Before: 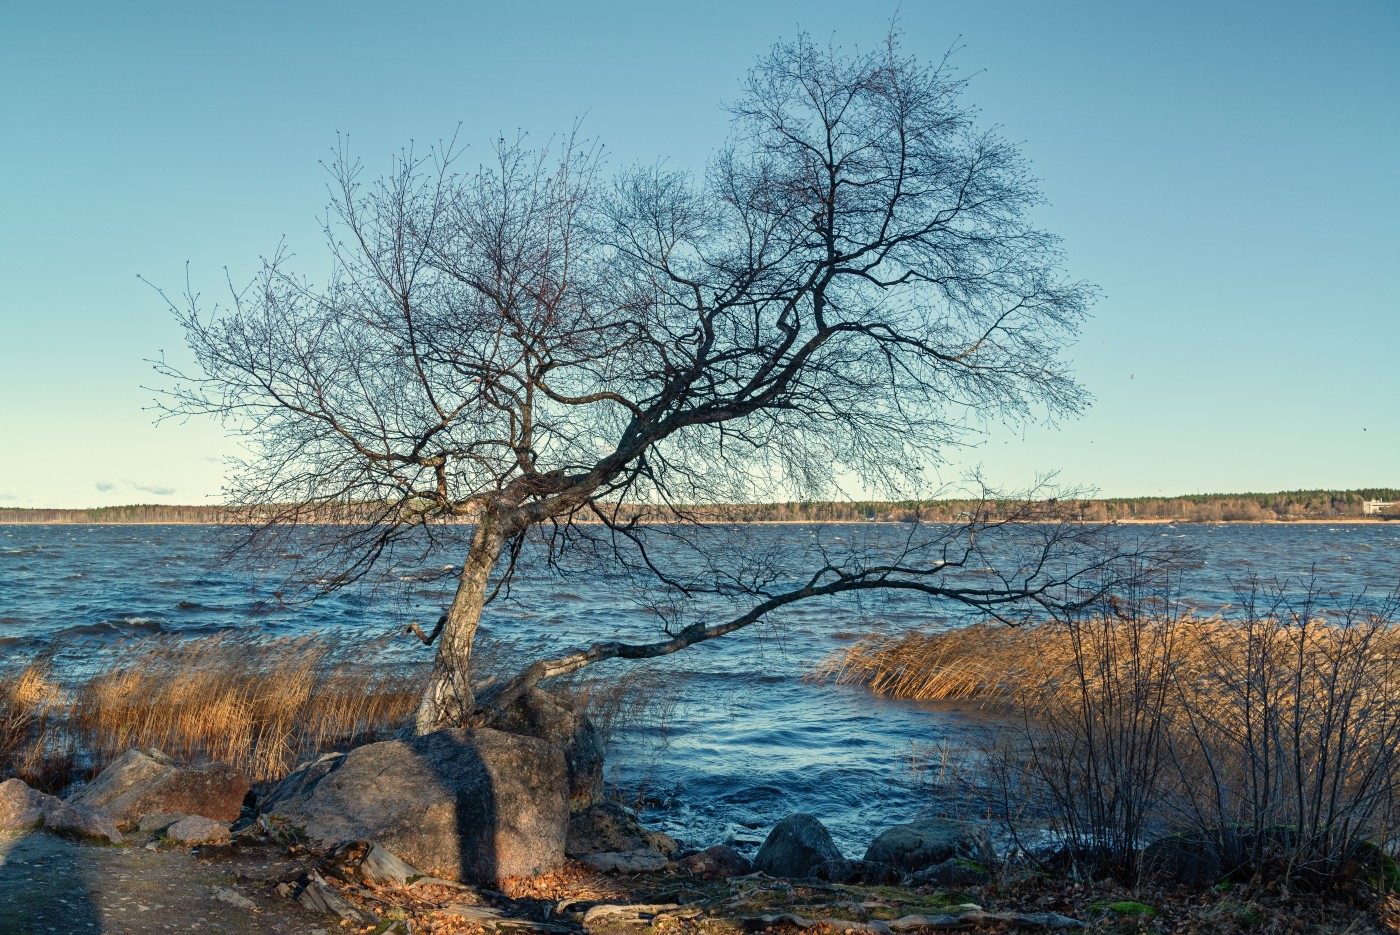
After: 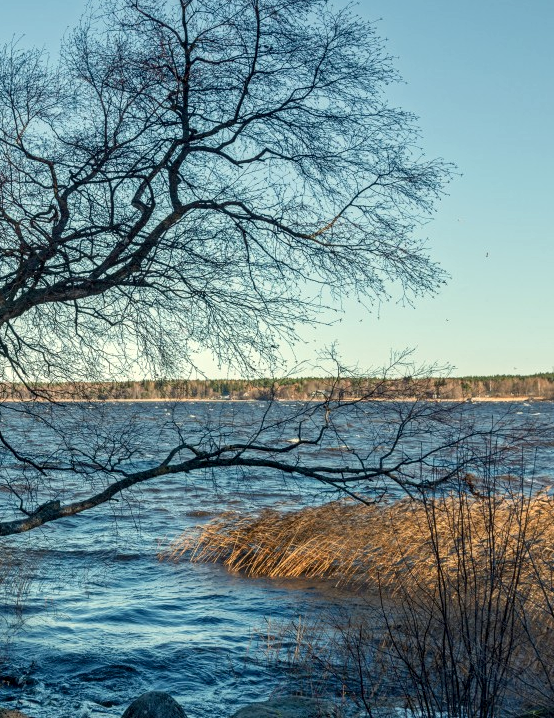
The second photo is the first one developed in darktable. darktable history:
crop: left 46.121%, top 13.083%, right 14.238%, bottom 10.123%
local contrast: detail 130%
